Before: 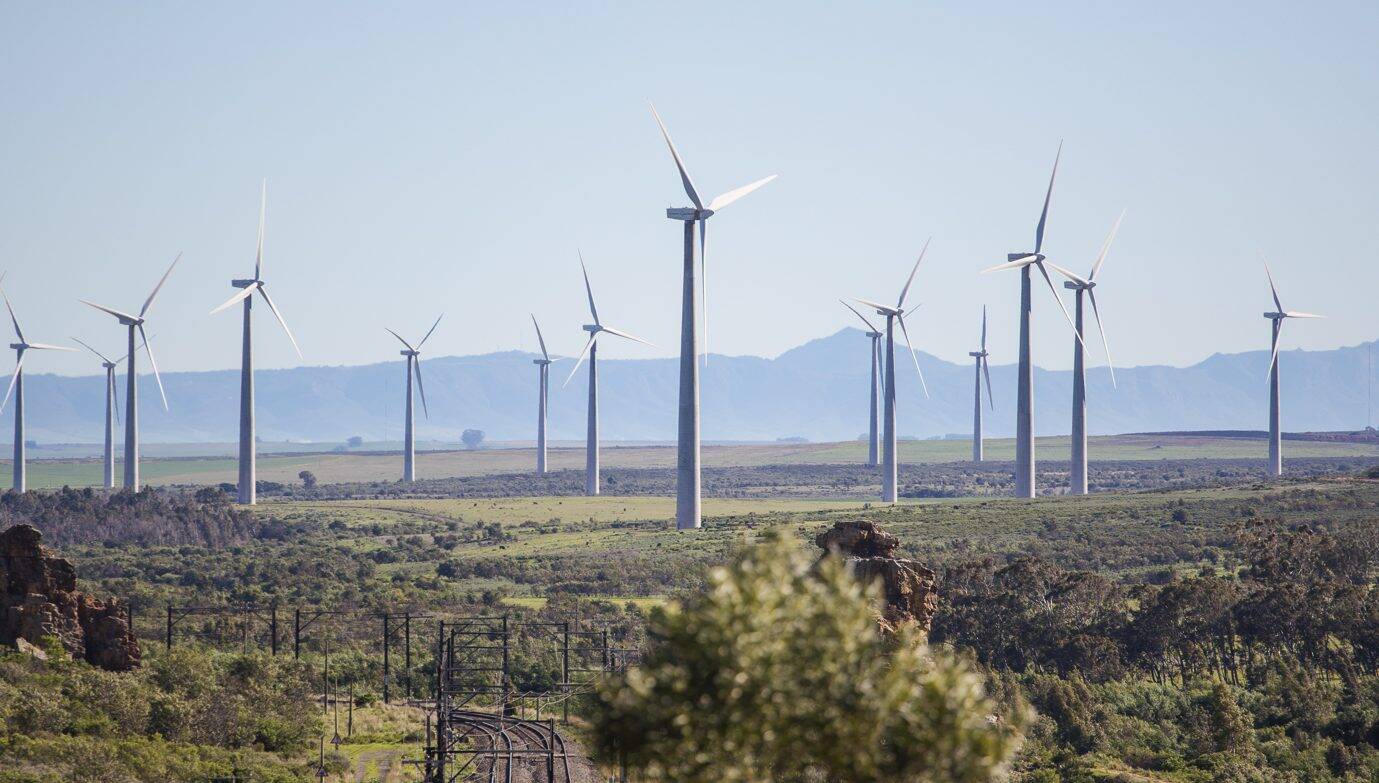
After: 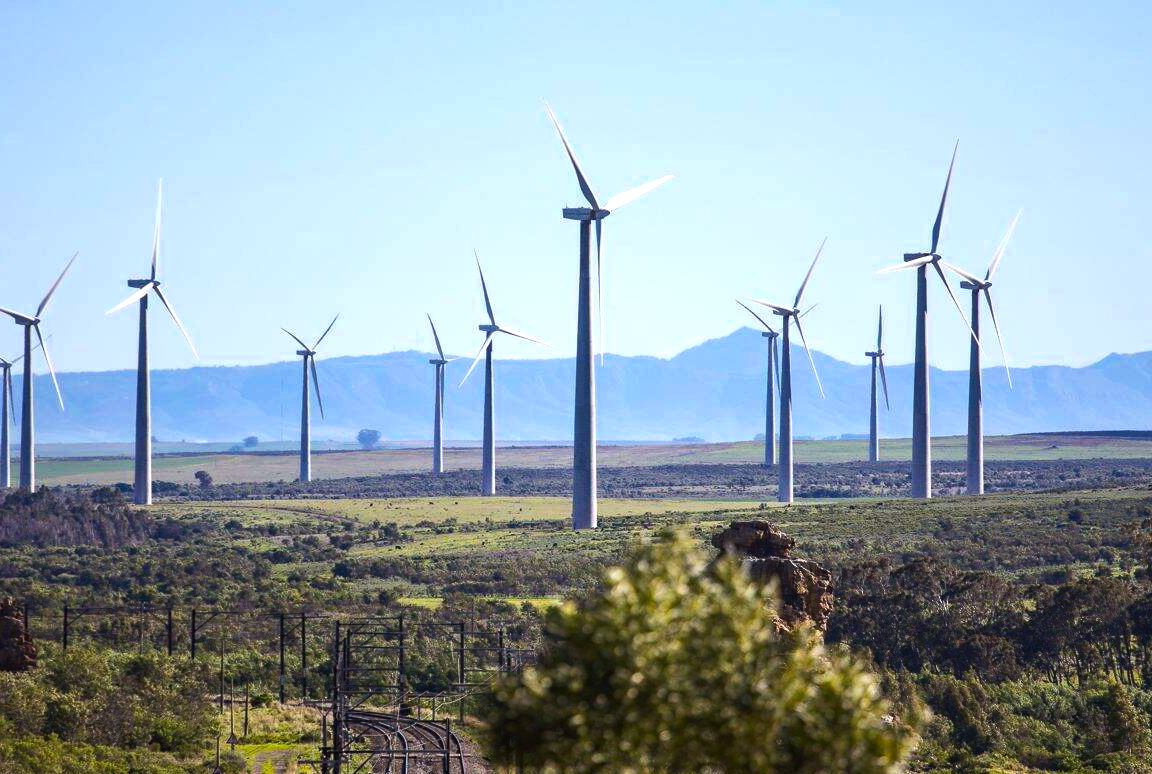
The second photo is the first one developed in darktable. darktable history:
white balance: red 0.976, blue 1.04
crop: left 7.598%, right 7.873%
color zones: curves: ch0 [(0, 0.613) (0.01, 0.613) (0.245, 0.448) (0.498, 0.529) (0.642, 0.665) (0.879, 0.777) (0.99, 0.613)]; ch1 [(0, 0) (0.143, 0) (0.286, 0) (0.429, 0) (0.571, 0) (0.714, 0) (0.857, 0)], mix -121.96%
haze removal: compatibility mode true, adaptive false
color balance rgb: perceptual brilliance grading › highlights 14.29%, perceptual brilliance grading › mid-tones -5.92%, perceptual brilliance grading › shadows -26.83%, global vibrance 31.18%
